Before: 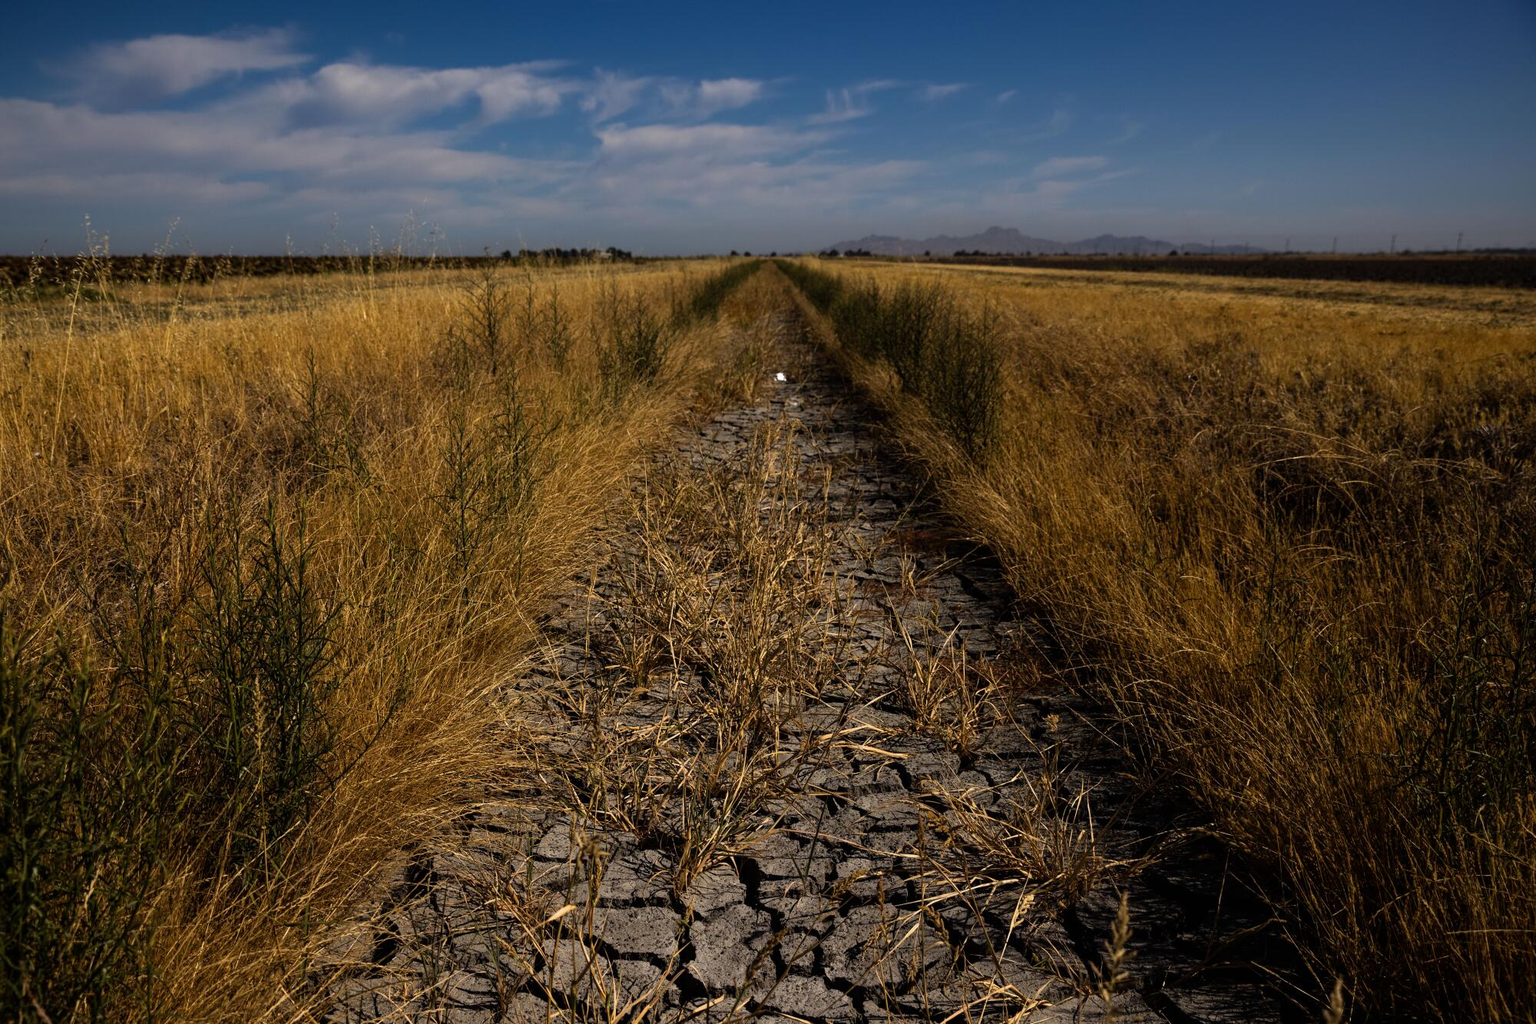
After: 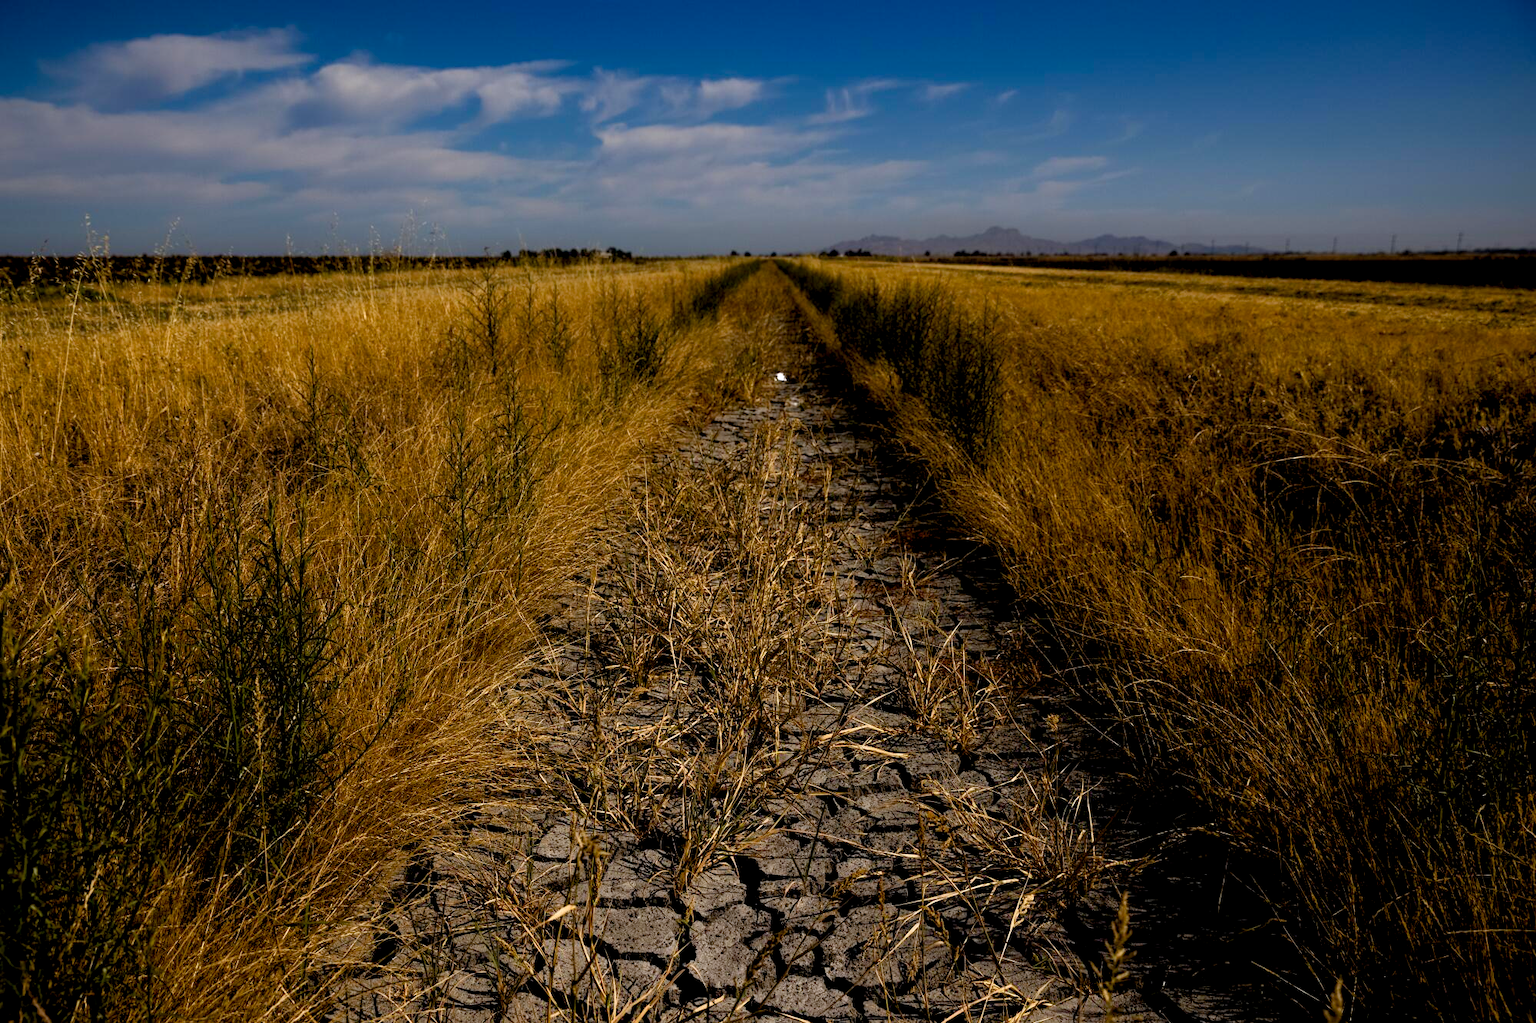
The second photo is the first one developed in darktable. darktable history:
exposure: black level correction 0.007, exposure 0.156 EV, compensate highlight preservation false
color balance rgb: global offset › luminance -0.235%, perceptual saturation grading › global saturation 13.584%, perceptual saturation grading › highlights -25.023%, perceptual saturation grading › shadows 29.781%
